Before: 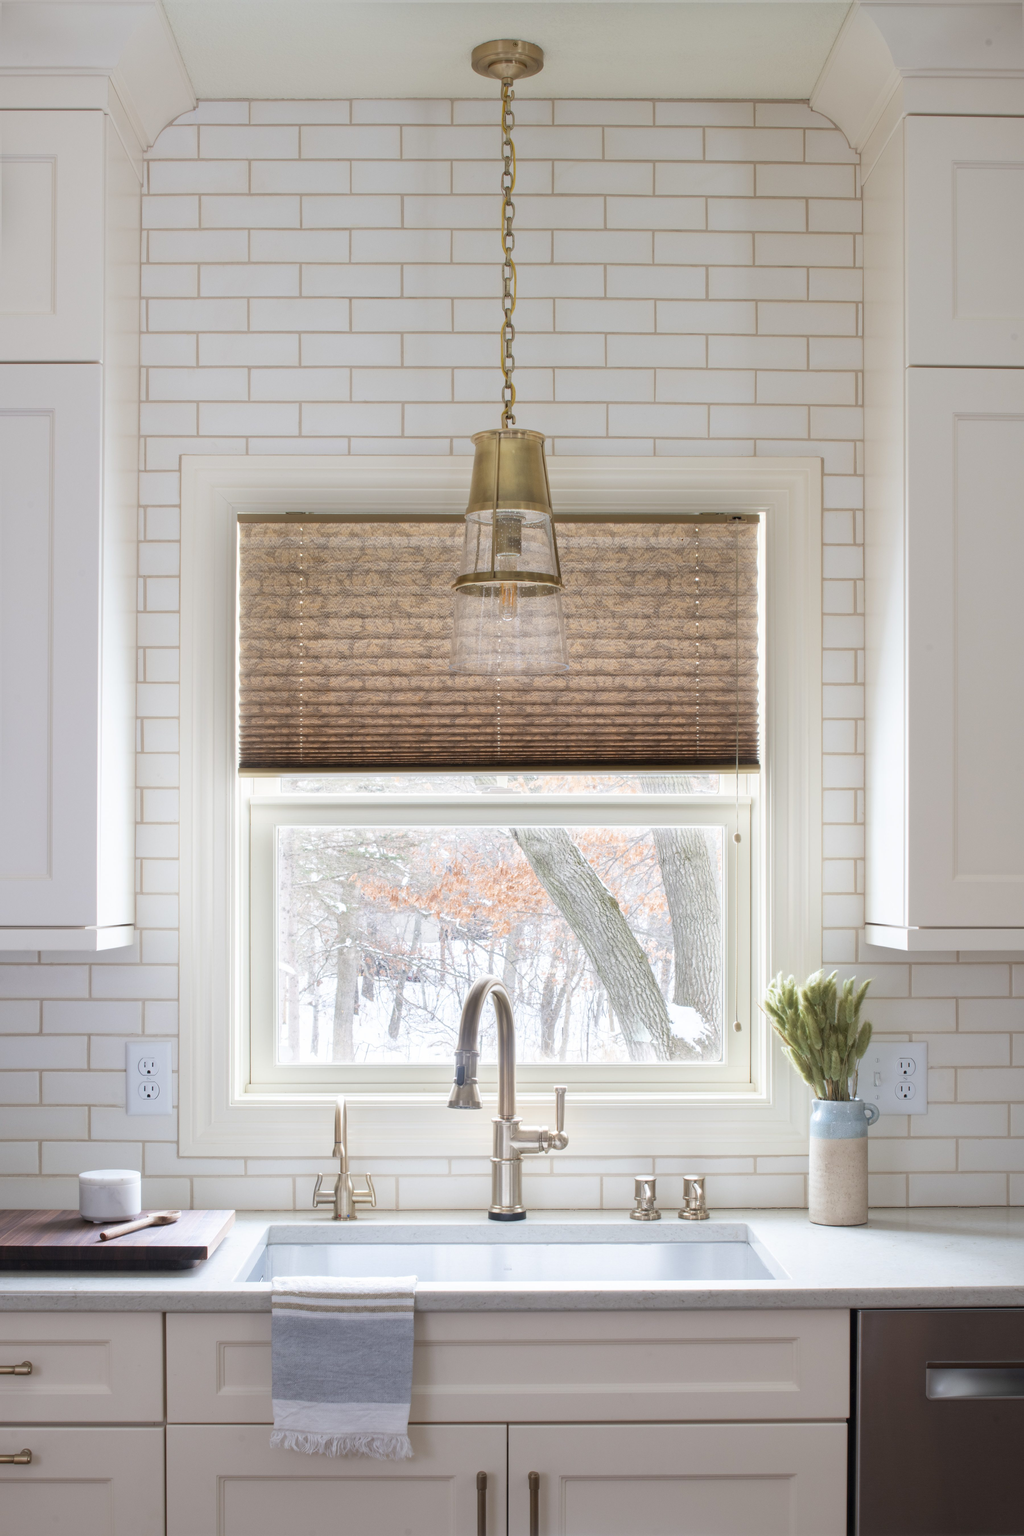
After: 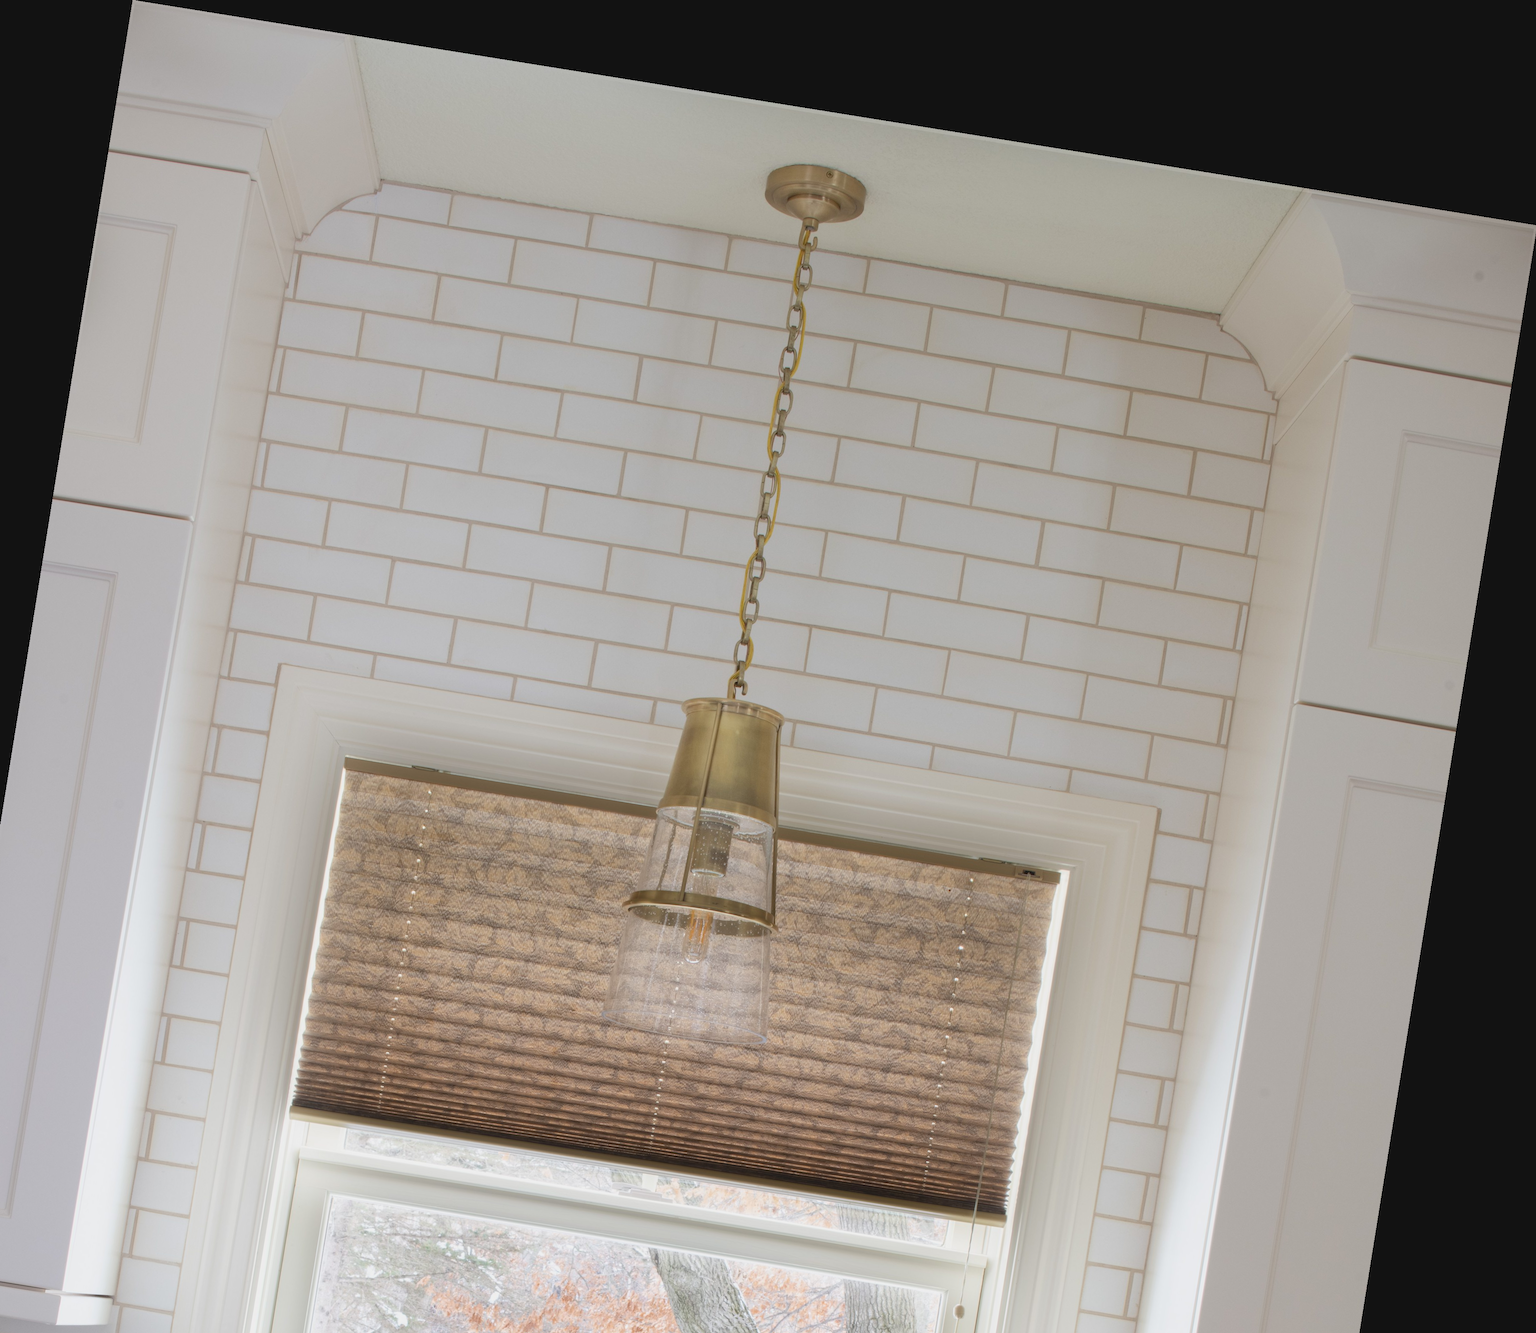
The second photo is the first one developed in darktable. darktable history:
color balance rgb: on, module defaults
contrast brightness saturation: contrast -0.11
rotate and perspective: rotation 9.12°, automatic cropping off
crop and rotate: left 11.812%, bottom 42.776%
